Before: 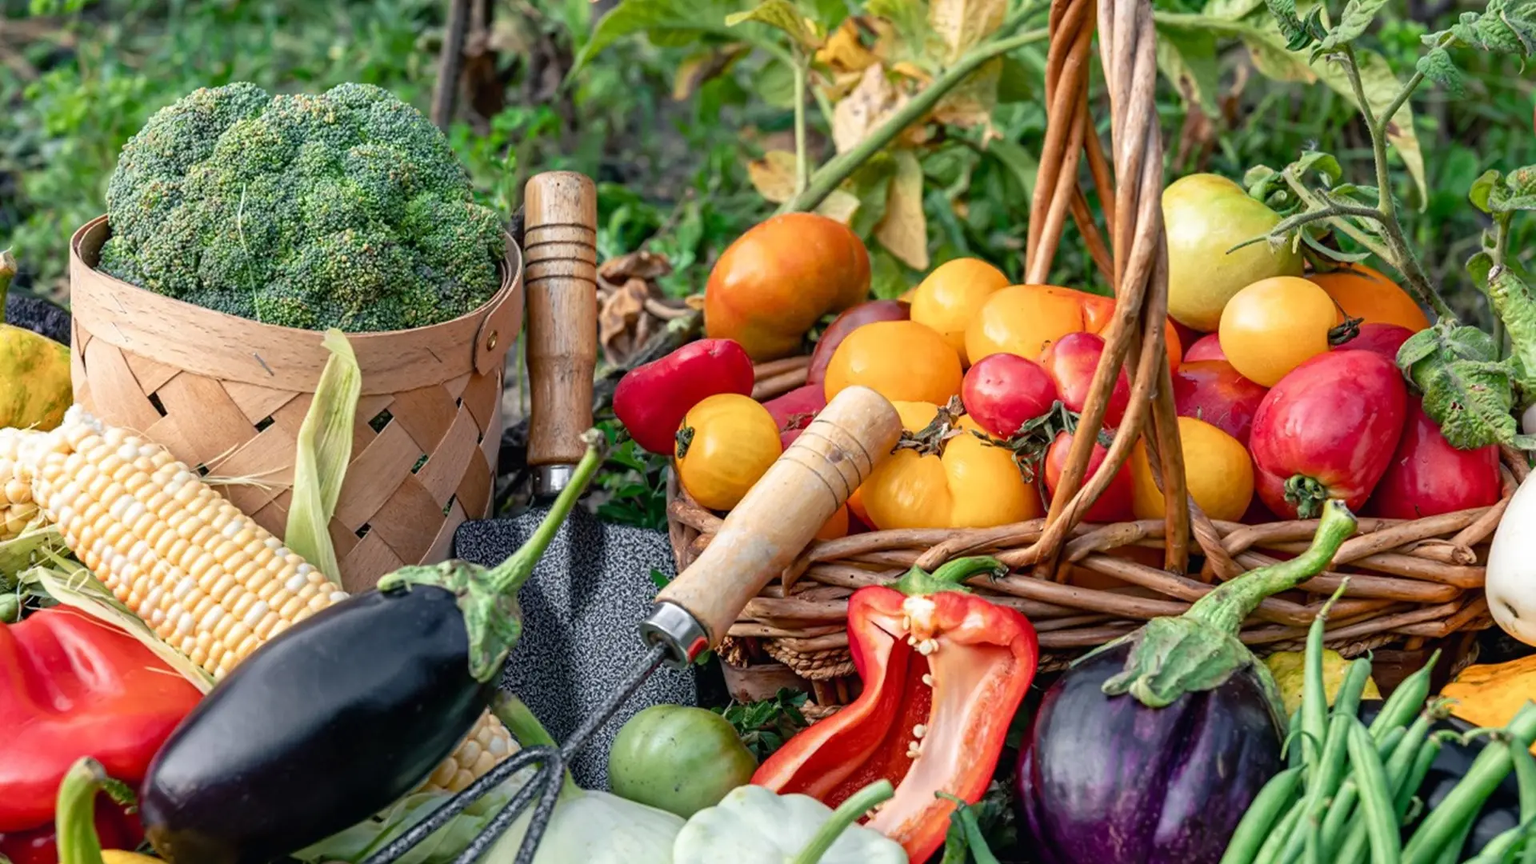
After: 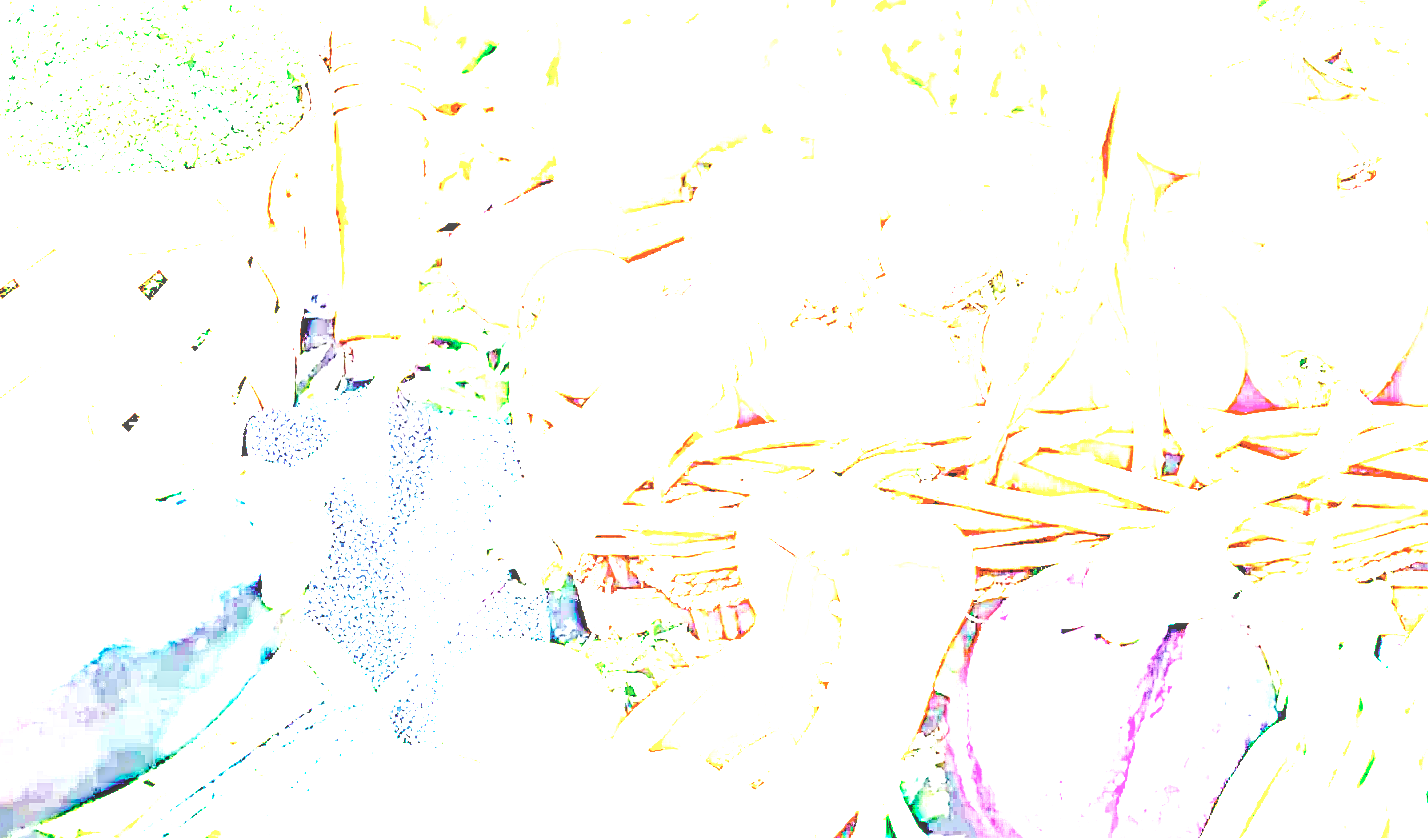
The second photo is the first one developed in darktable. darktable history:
crop: left 16.832%, top 22.358%, right 8.786%
base curve: curves: ch0 [(0, 0) (0.579, 0.807) (1, 1)], preserve colors none
exposure: exposure 7.938 EV, compensate exposure bias true, compensate highlight preservation false
contrast brightness saturation: contrast 0.095, saturation -0.353
sharpen: on, module defaults
local contrast: on, module defaults
haze removal: adaptive false
